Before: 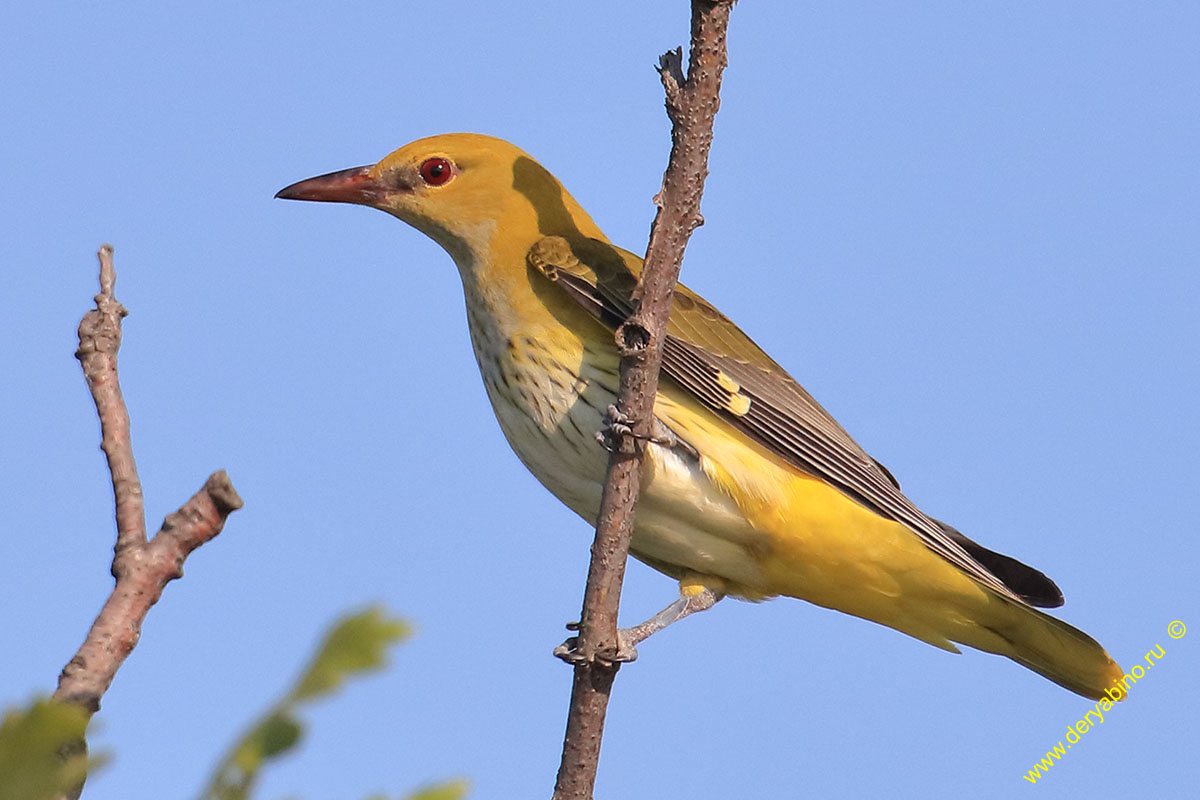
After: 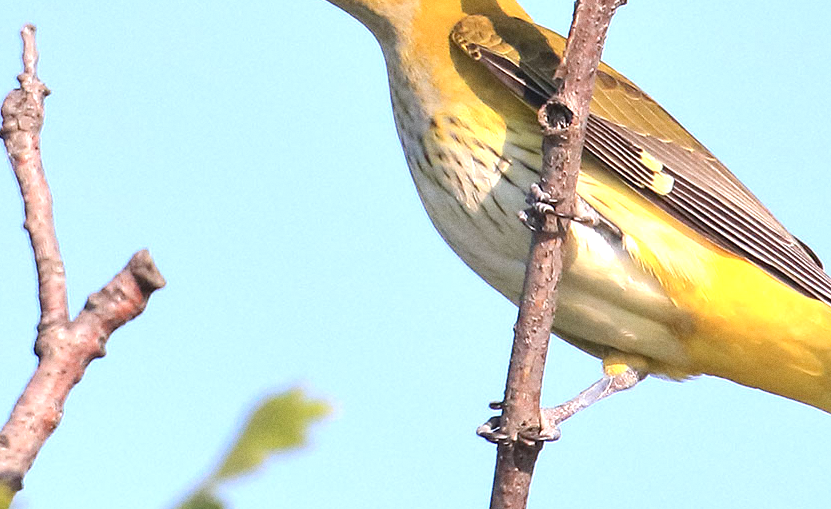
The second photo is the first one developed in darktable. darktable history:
grain: coarseness 7.08 ISO, strength 21.67%, mid-tones bias 59.58%
white balance: red 0.984, blue 1.059
crop: left 6.488%, top 27.668%, right 24.183%, bottom 8.656%
exposure: black level correction 0, exposure 0.7 EV, compensate exposure bias true, compensate highlight preservation false
